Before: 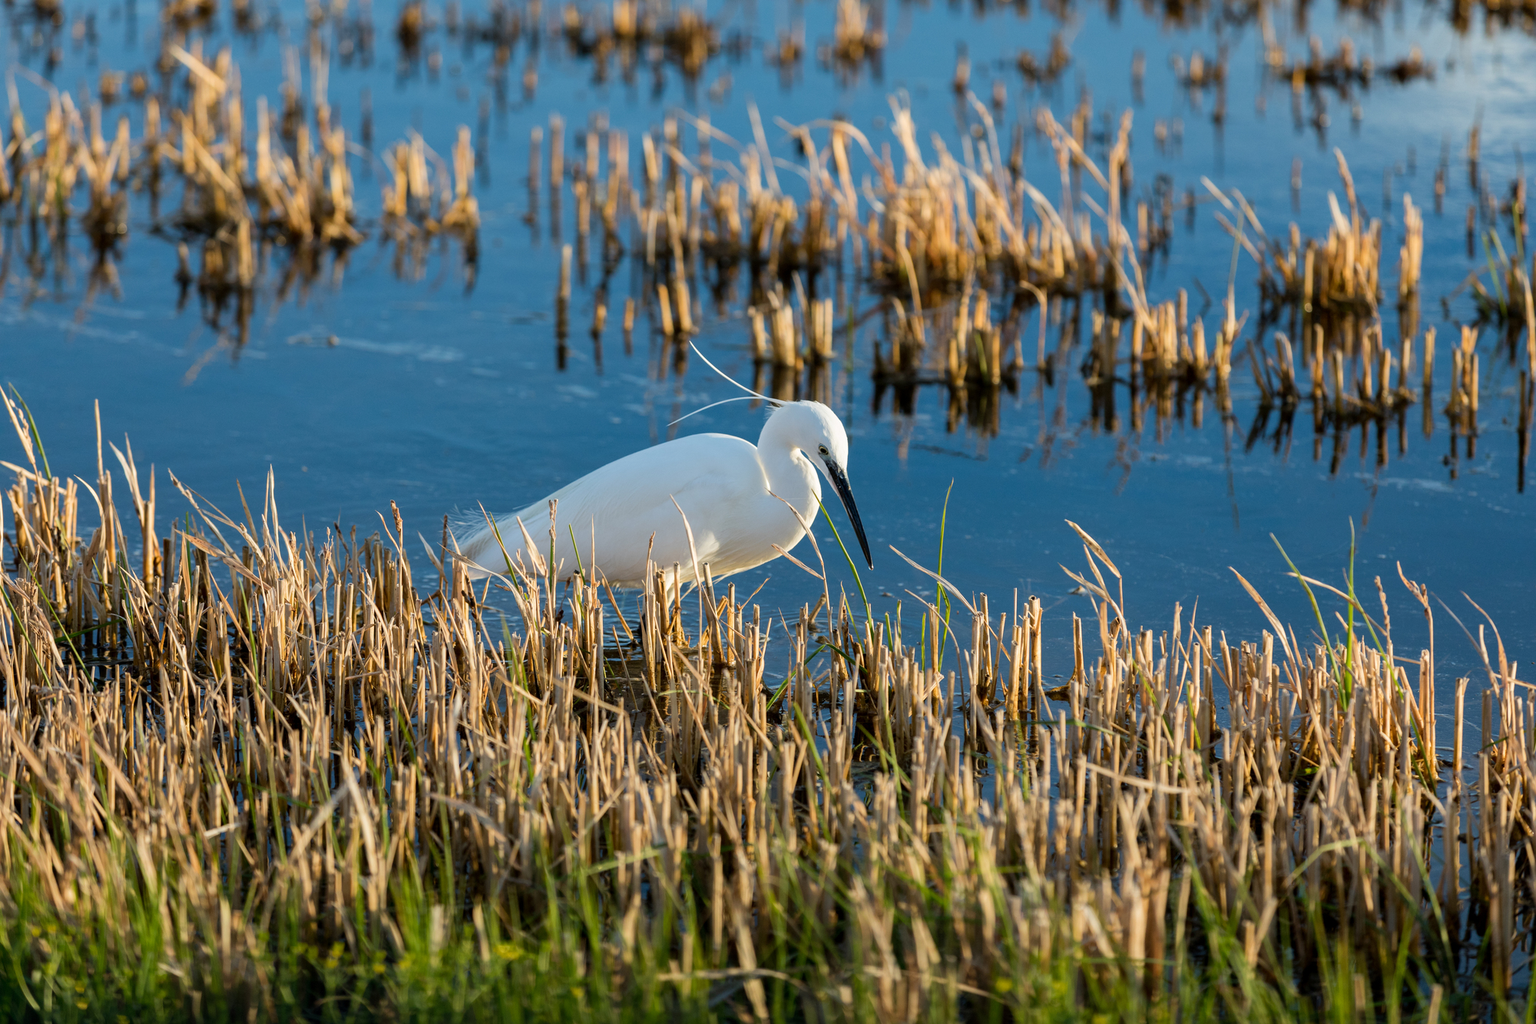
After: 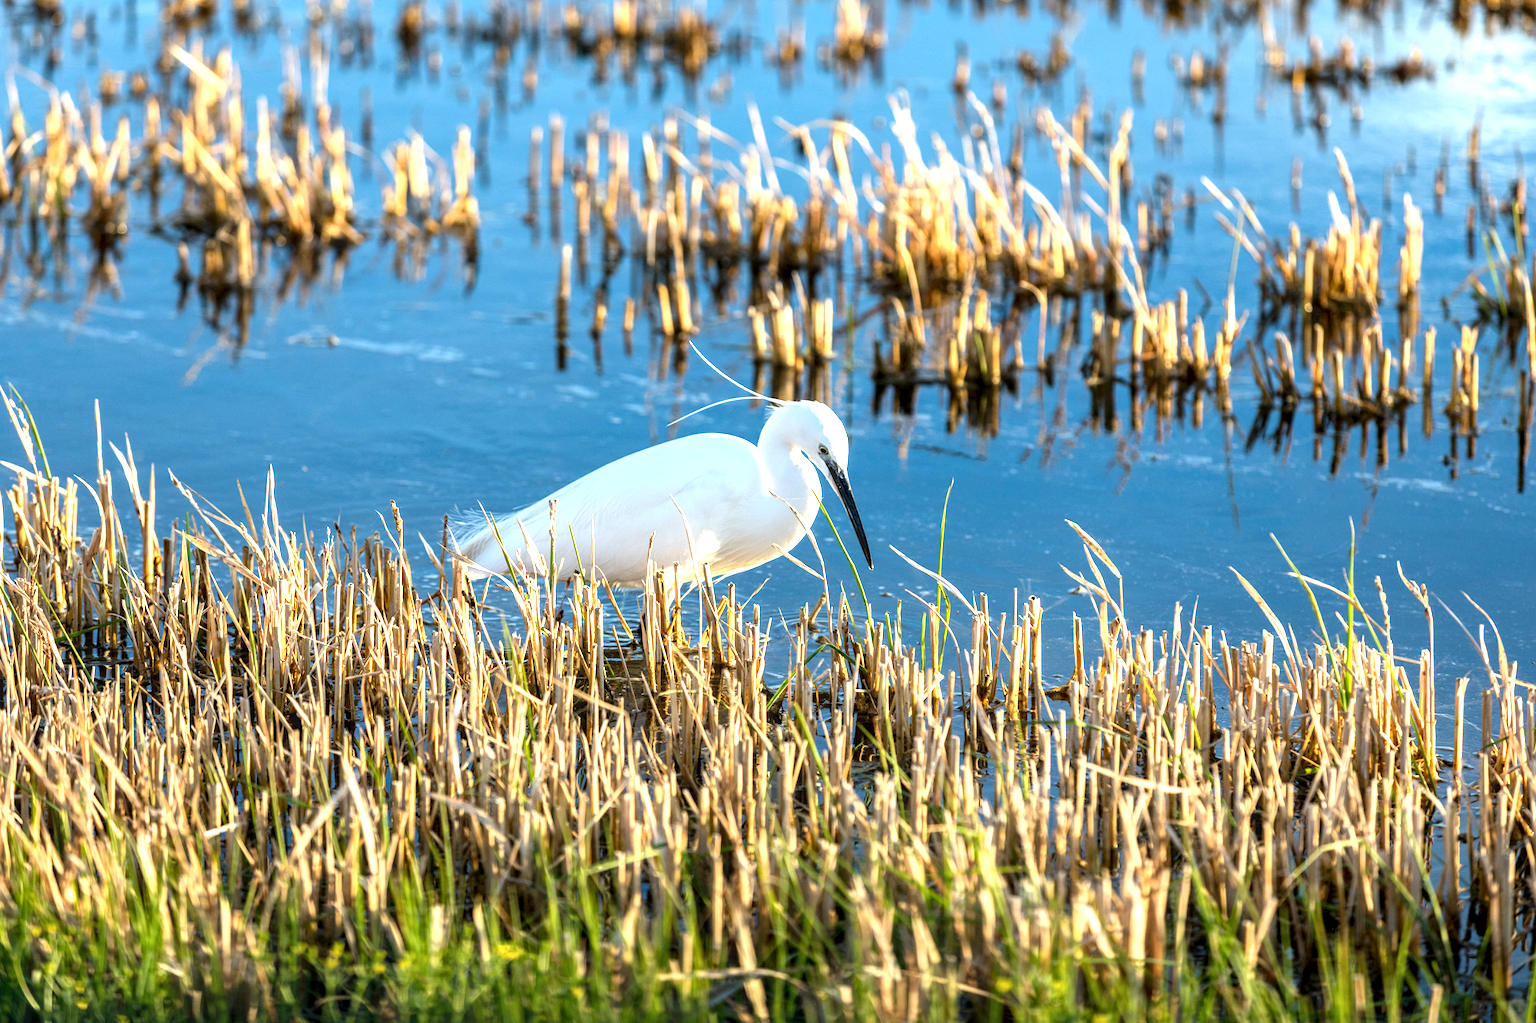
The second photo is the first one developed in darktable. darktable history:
exposure: black level correction 0, exposure 1.2 EV, compensate highlight preservation false
local contrast: on, module defaults
